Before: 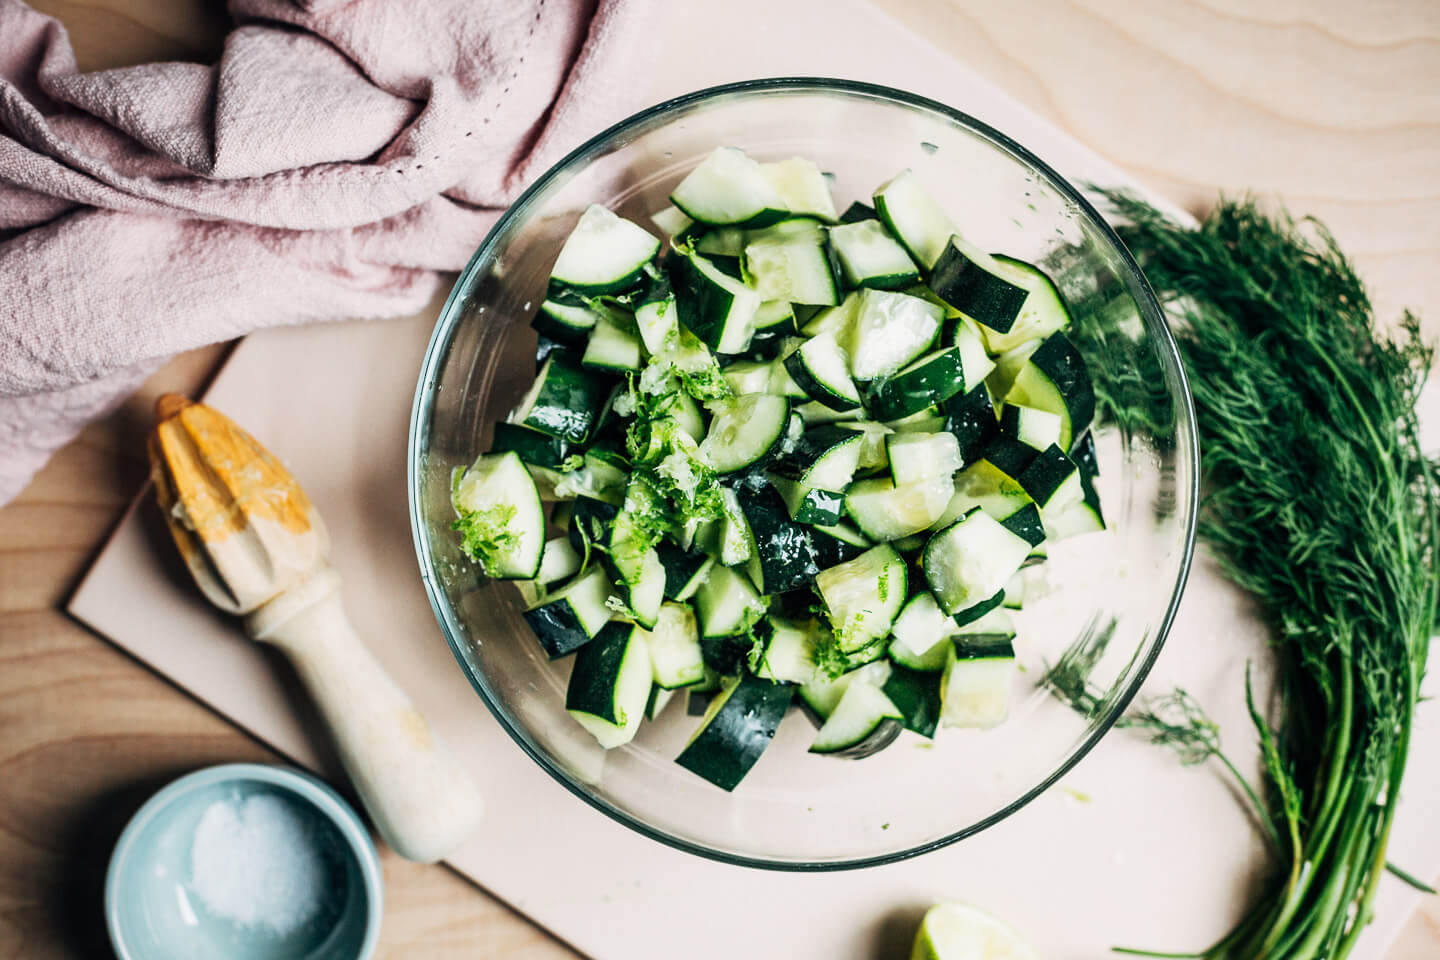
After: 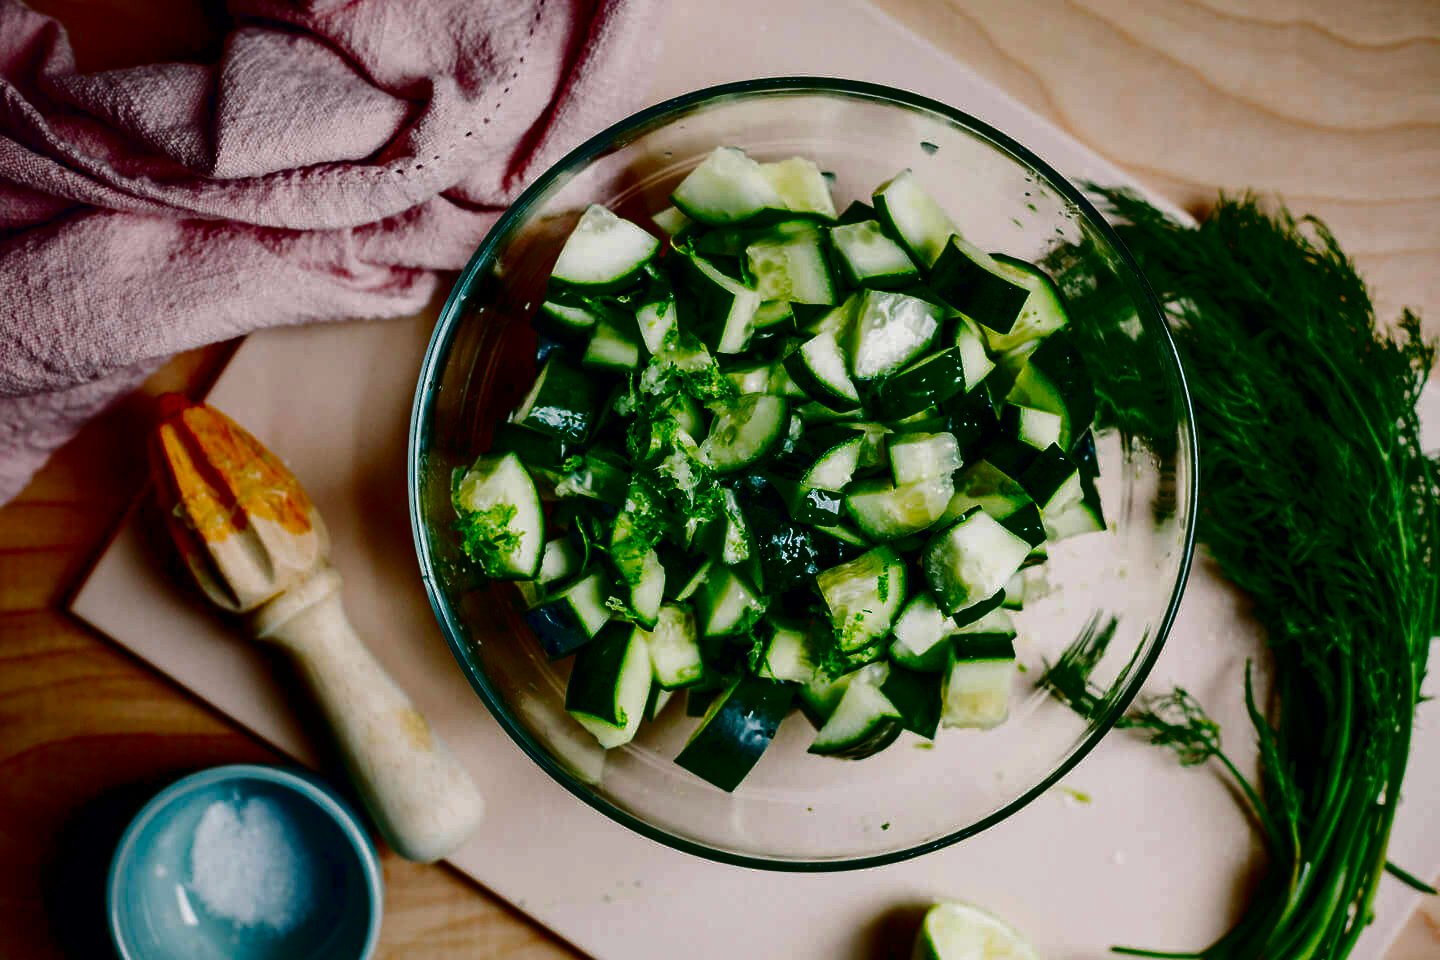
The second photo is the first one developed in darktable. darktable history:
contrast brightness saturation: brightness -0.998, saturation 0.994
